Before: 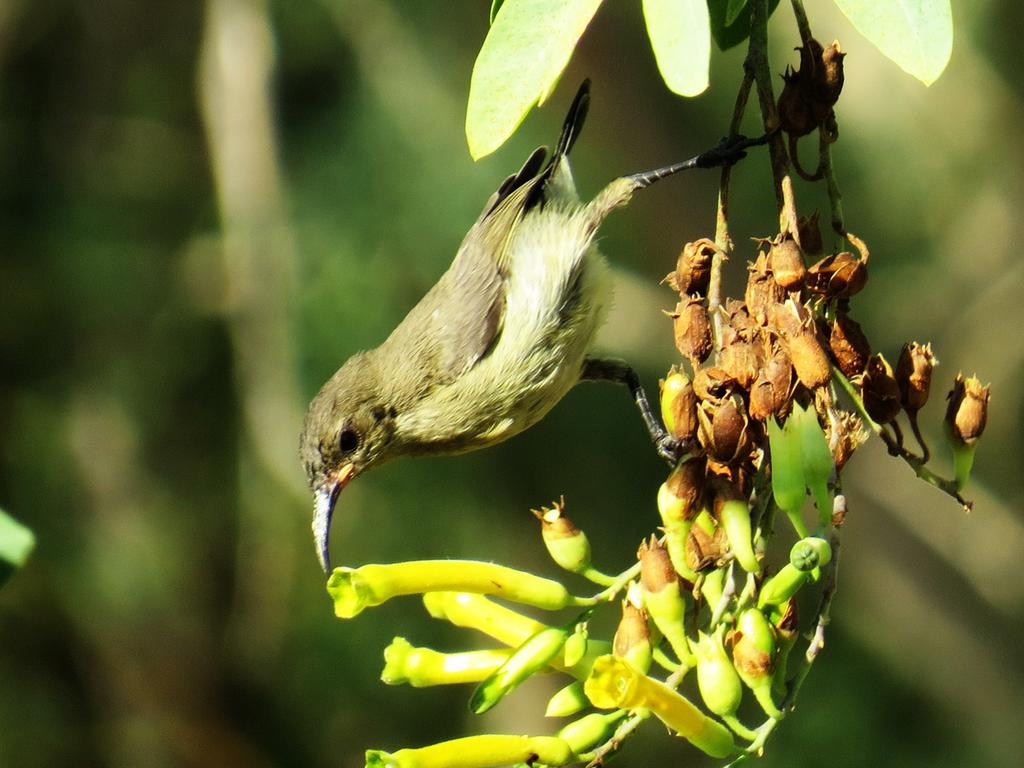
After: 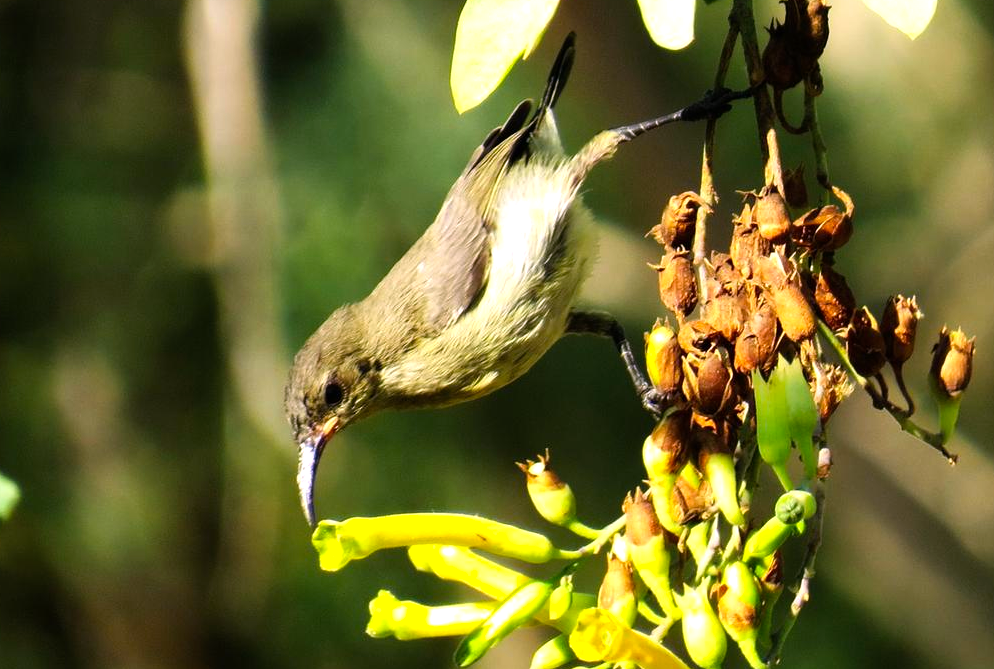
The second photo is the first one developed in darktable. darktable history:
color balance: contrast 8.5%, output saturation 105%
crop: left 1.507%, top 6.147%, right 1.379%, bottom 6.637%
white balance: red 1.066, blue 1.119
